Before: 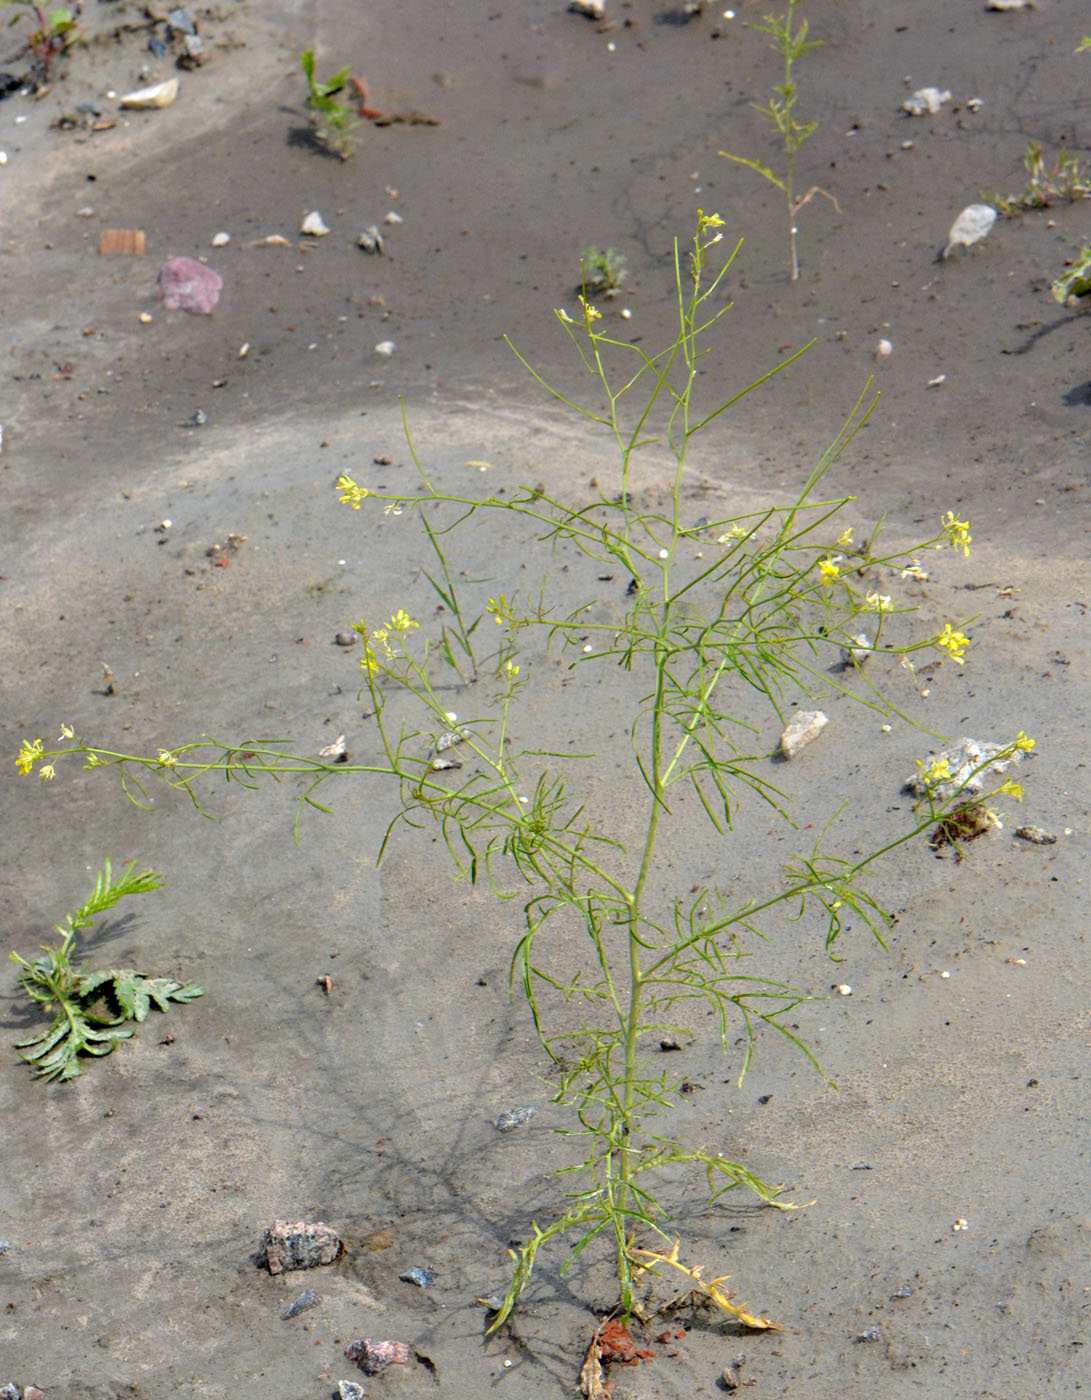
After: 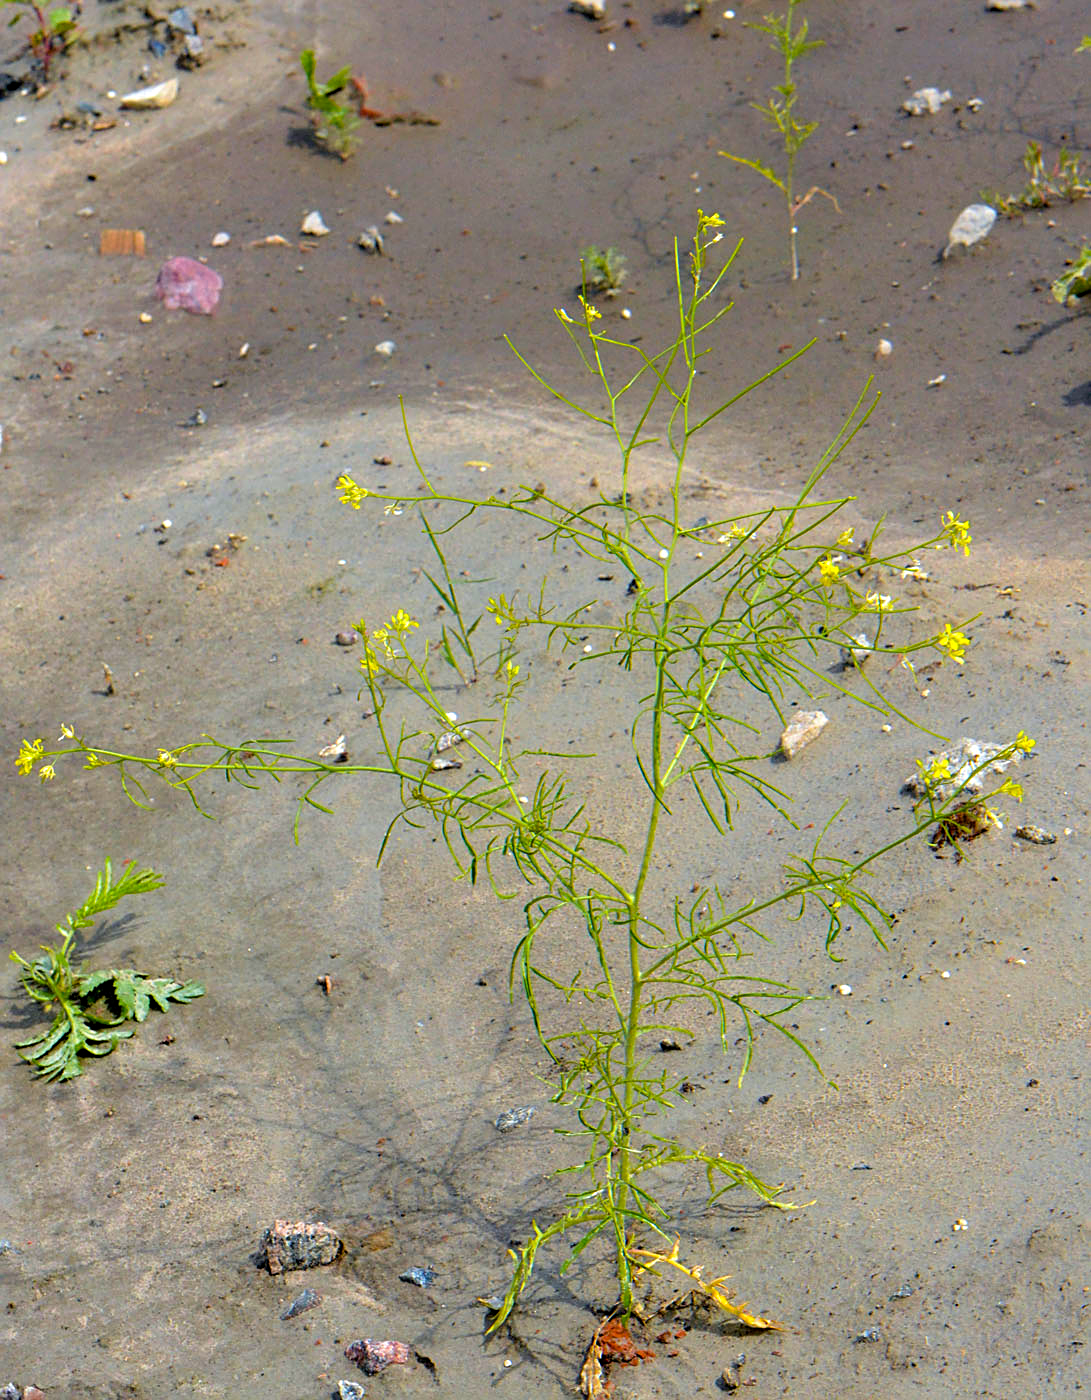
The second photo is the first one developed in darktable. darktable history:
color balance rgb: perceptual saturation grading › global saturation 30.73%, global vibrance 20%
tone equalizer: on, module defaults
velvia: on, module defaults
sharpen: on, module defaults
